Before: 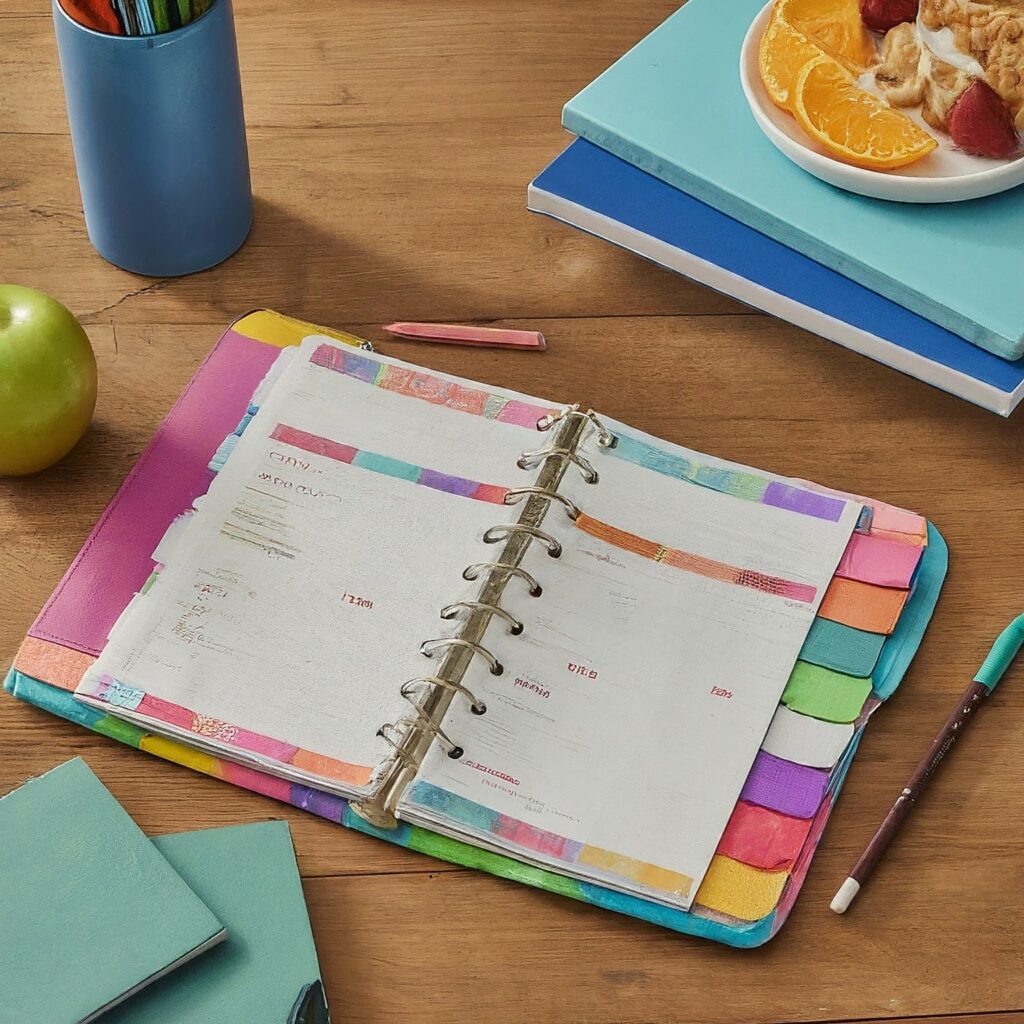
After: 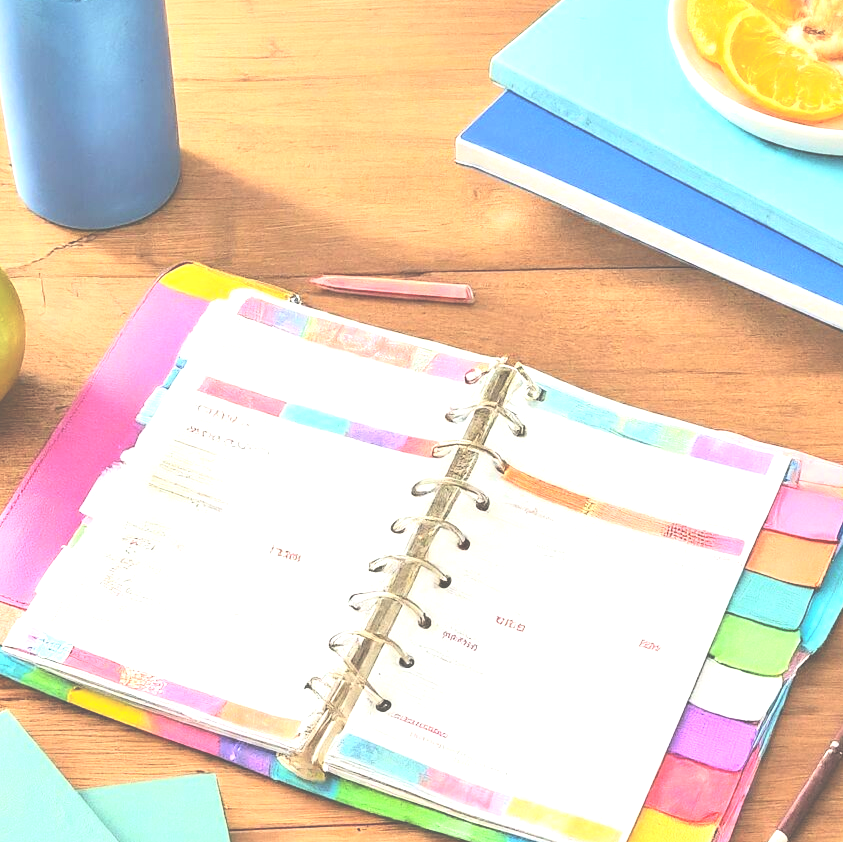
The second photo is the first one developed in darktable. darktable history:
exposure: black level correction -0.024, exposure 1.395 EV, compensate highlight preservation false
crop and rotate: left 7.05%, top 4.606%, right 10.585%, bottom 13.151%
contrast brightness saturation: contrast 0.198, brightness 0.143, saturation 0.142
